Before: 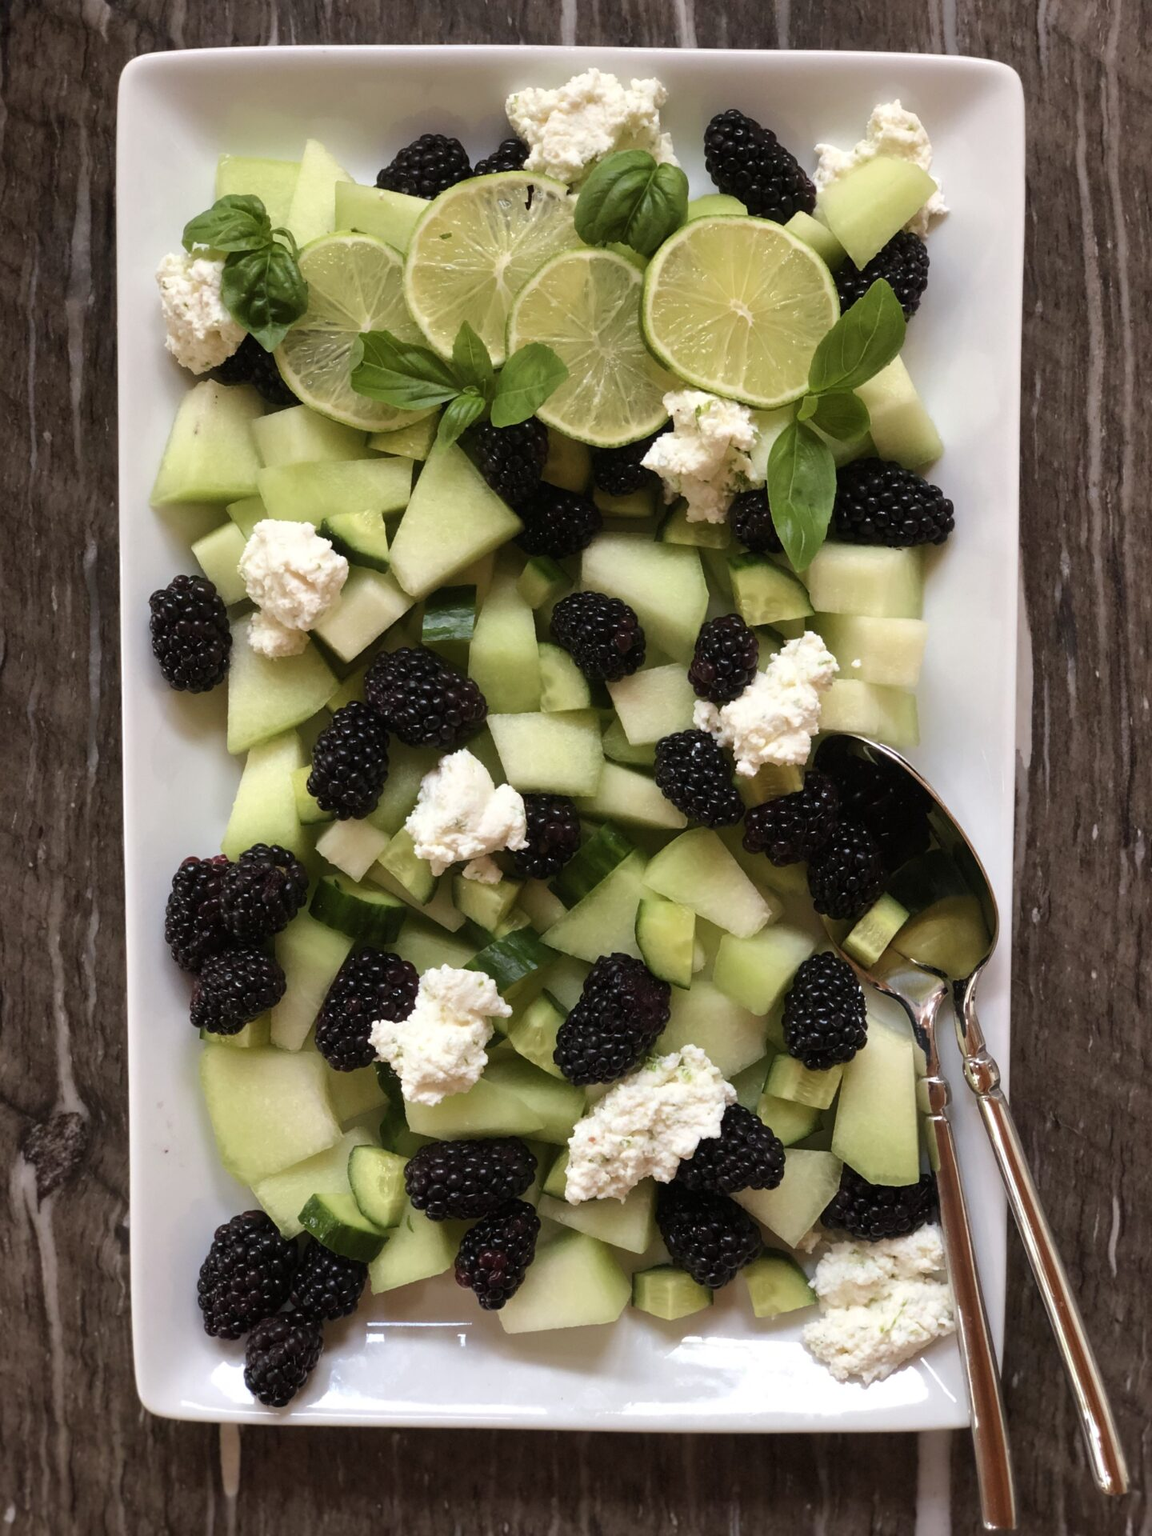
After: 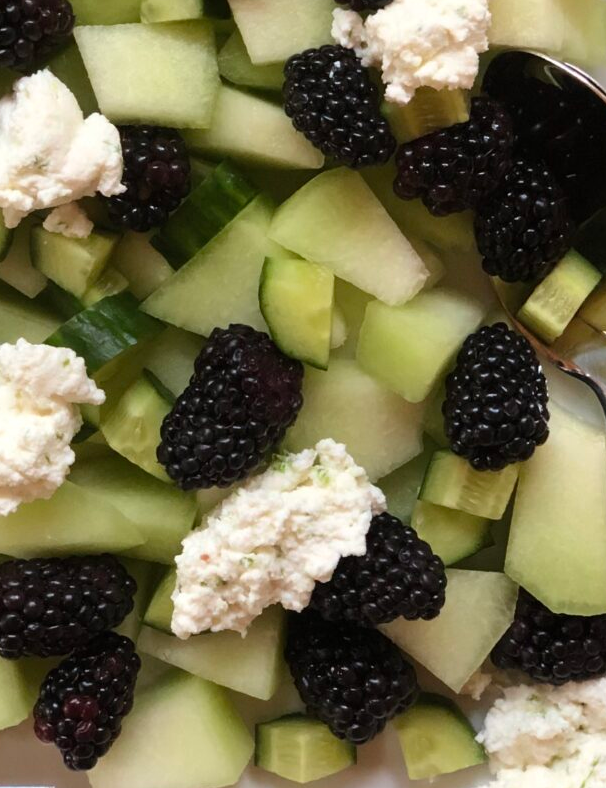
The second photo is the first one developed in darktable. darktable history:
exposure: compensate highlight preservation false
crop: left 37.221%, top 45.169%, right 20.63%, bottom 13.777%
